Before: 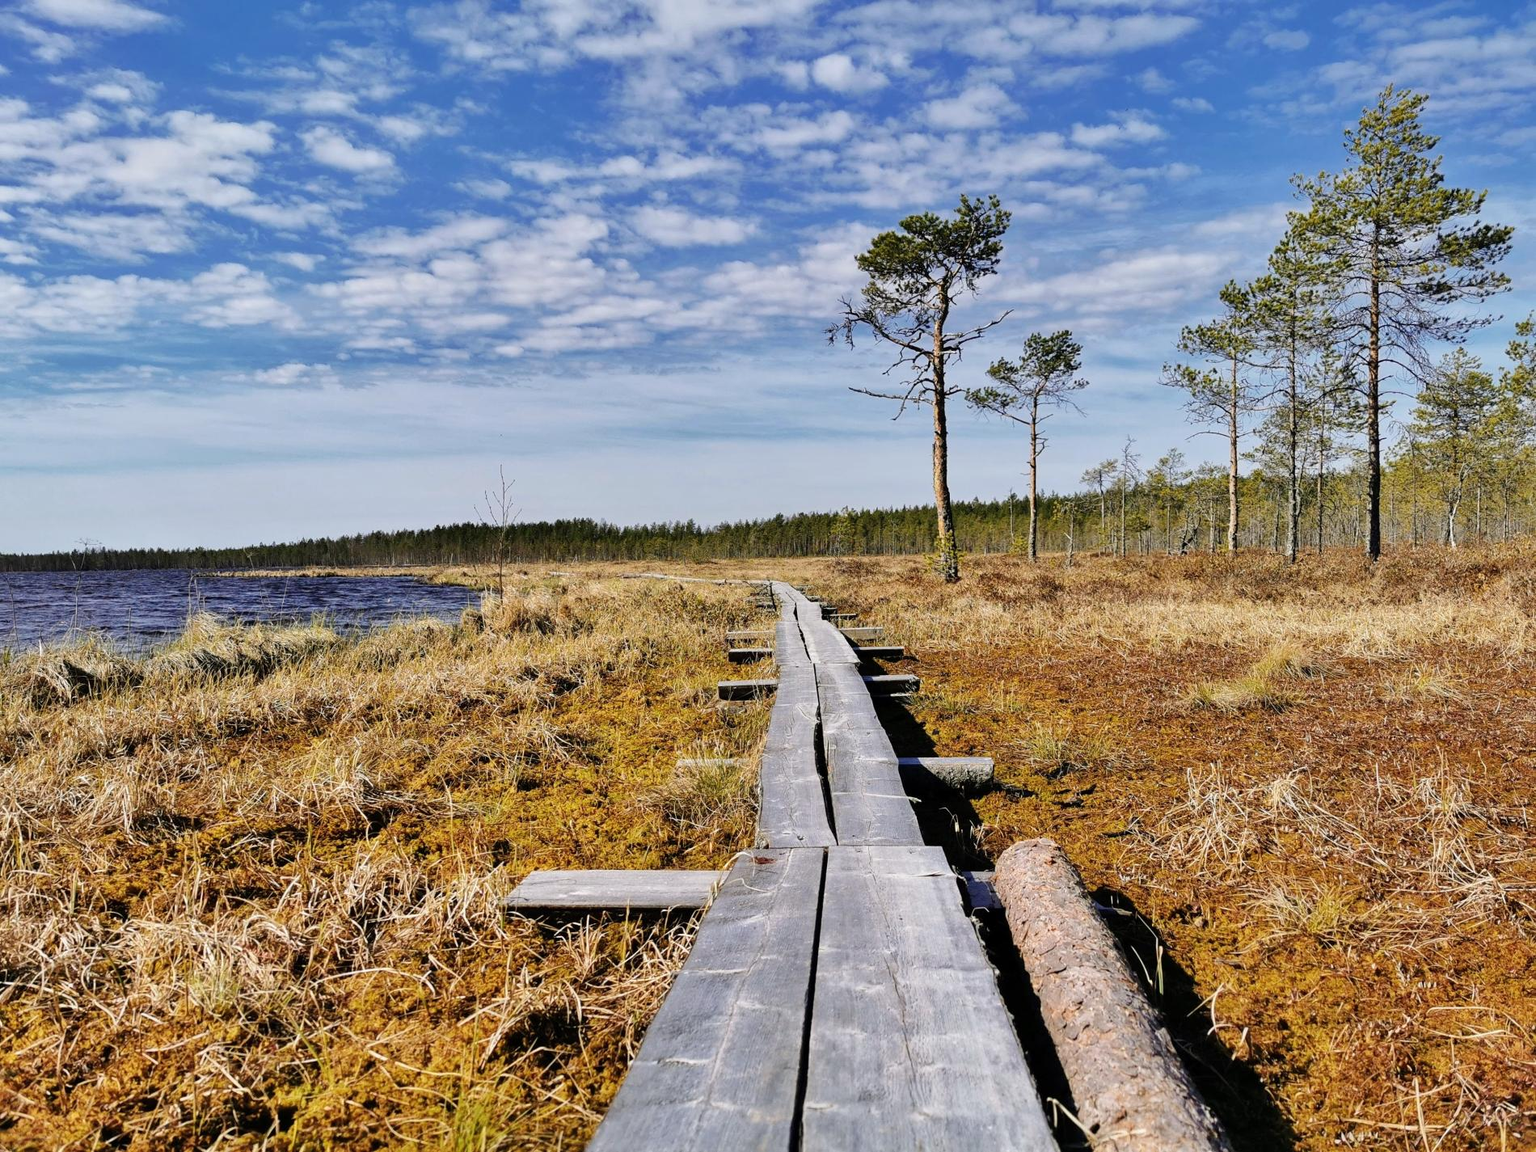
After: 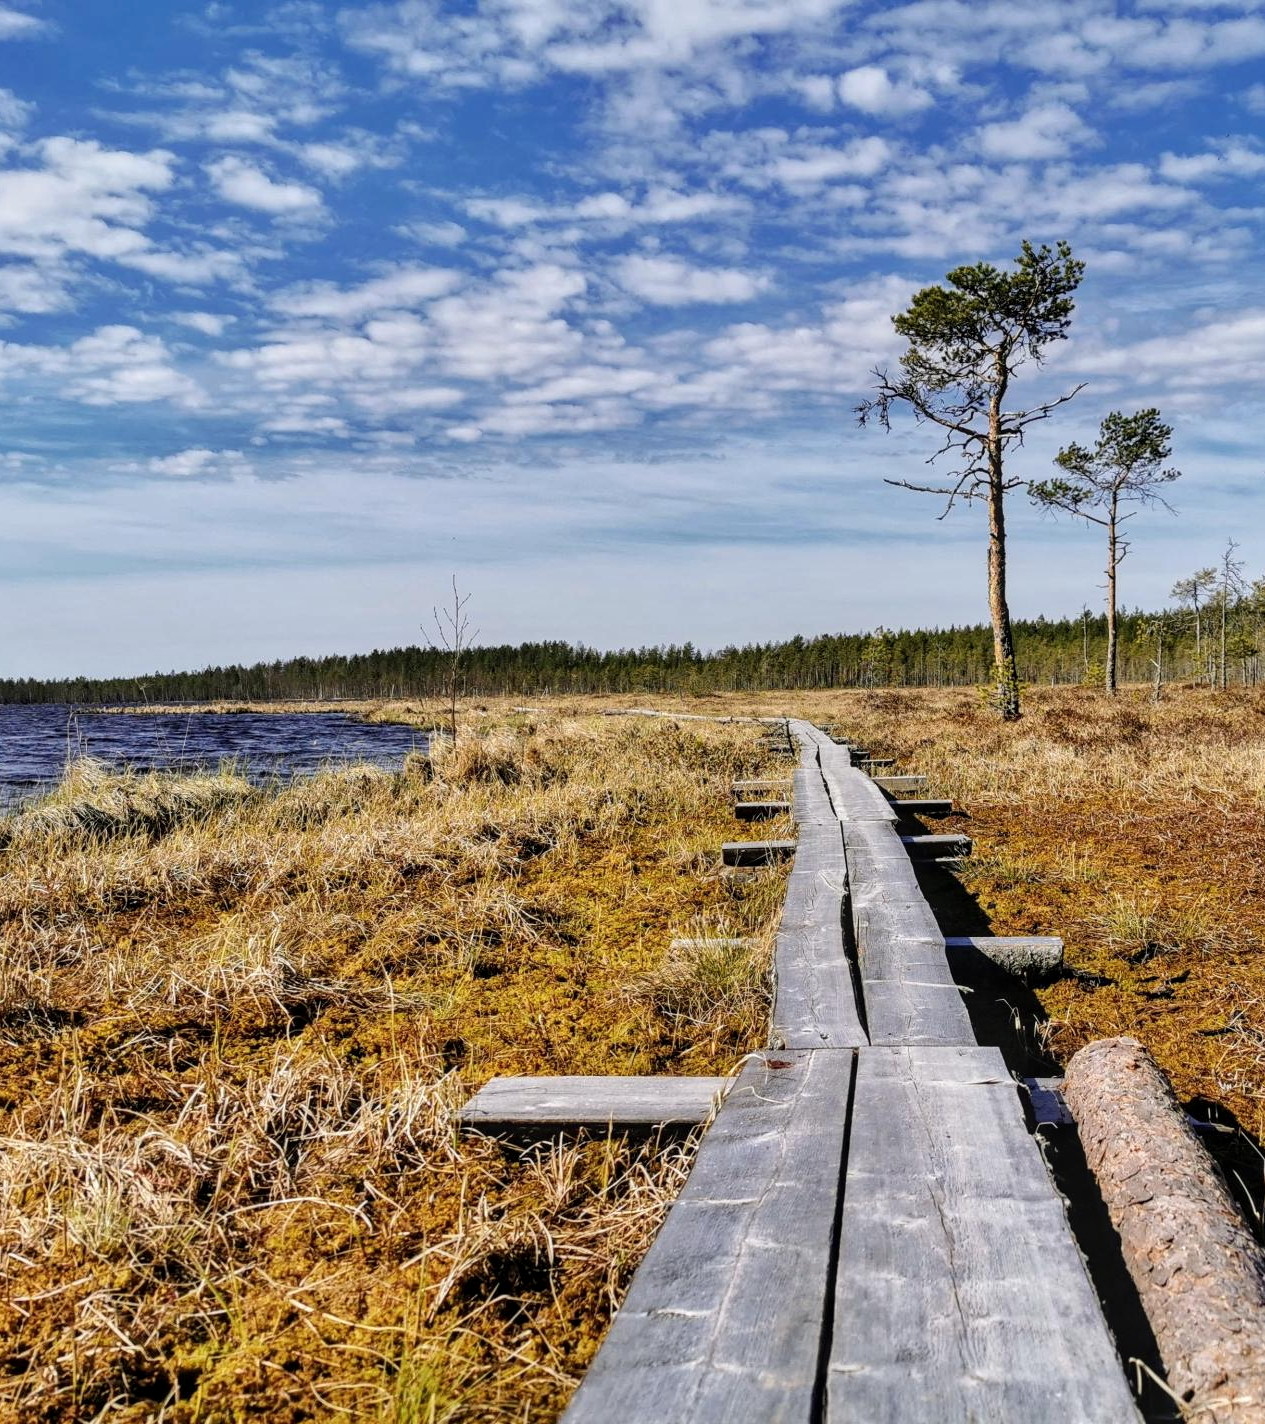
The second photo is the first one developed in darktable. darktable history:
local contrast: on, module defaults
base curve: preserve colors none
crop and rotate: left 8.789%, right 24.592%
